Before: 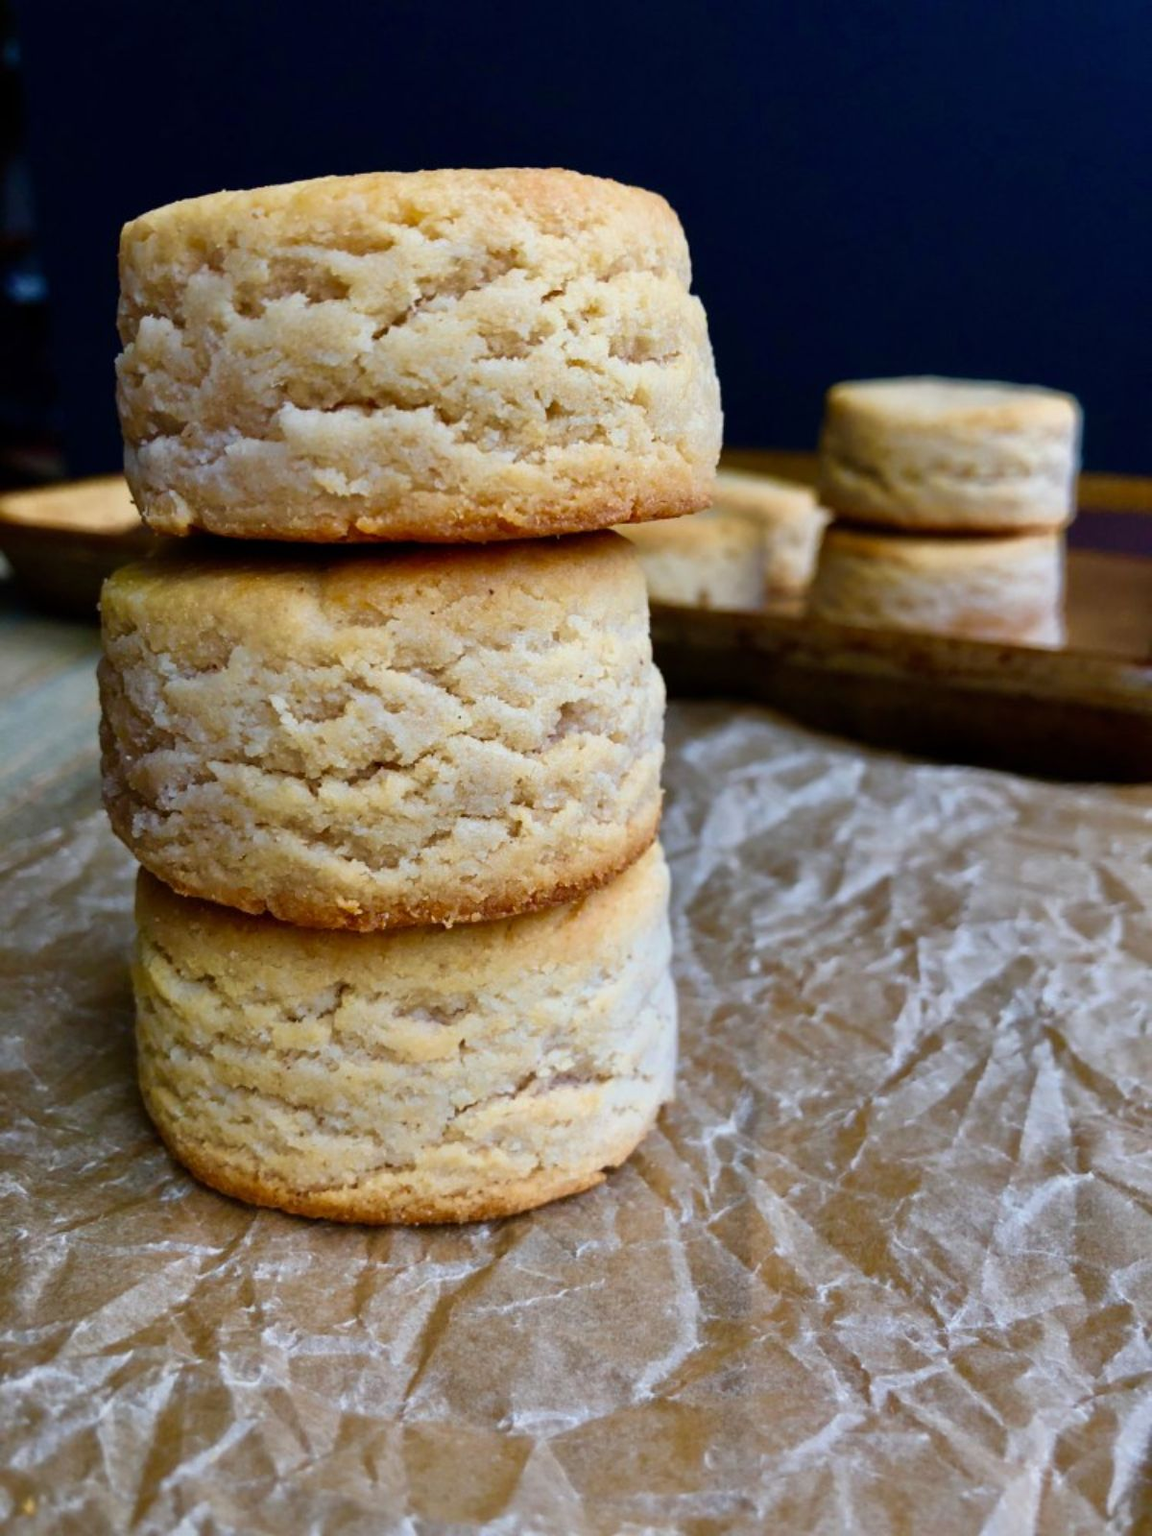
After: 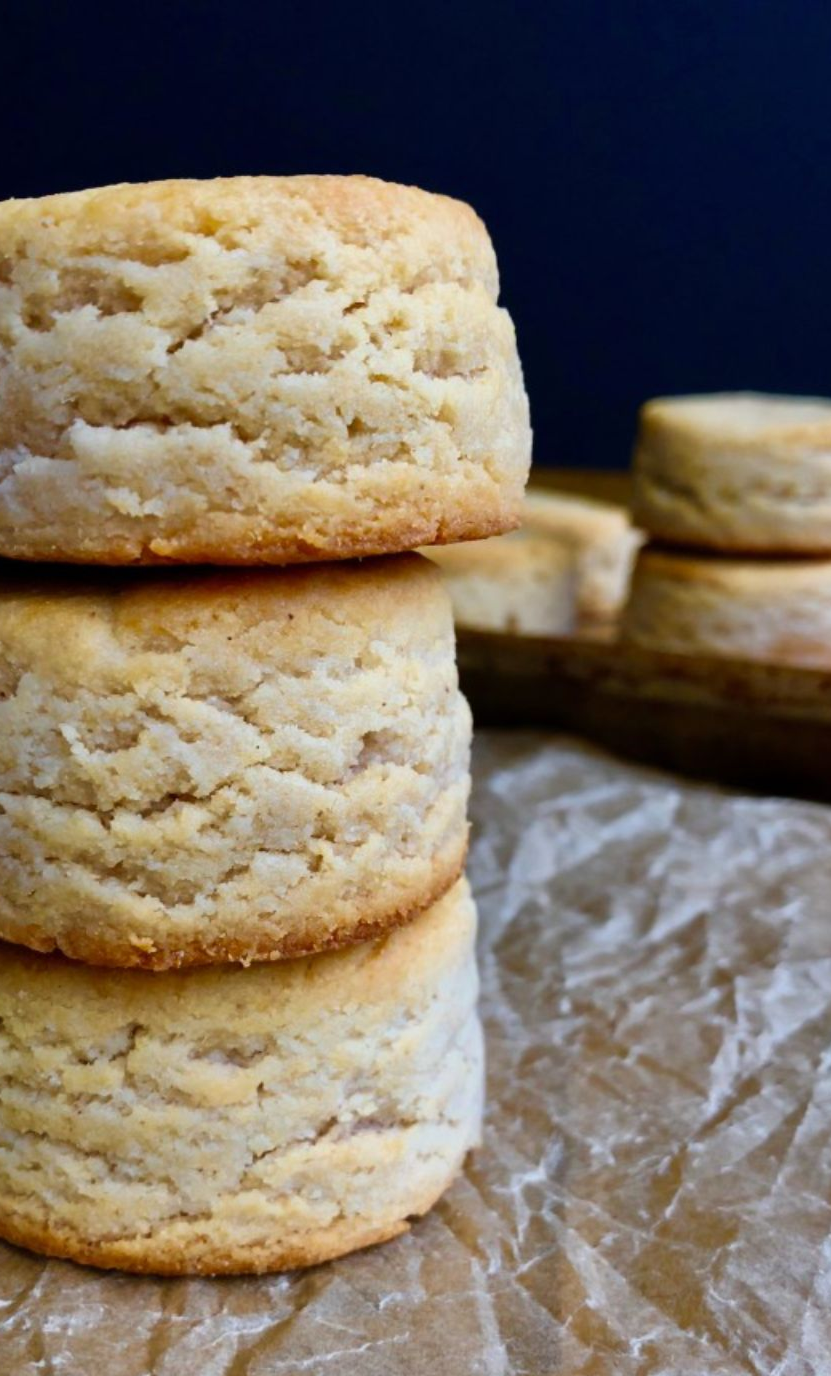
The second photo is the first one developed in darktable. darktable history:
bloom: size 9%, threshold 100%, strength 7%
crop: left 18.479%, right 12.2%, bottom 13.971%
rotate and perspective: crop left 0, crop top 0
white balance: emerald 1
contrast equalizer: y [[0.5 ×4, 0.483, 0.43], [0.5 ×6], [0.5 ×6], [0 ×6], [0 ×6]]
